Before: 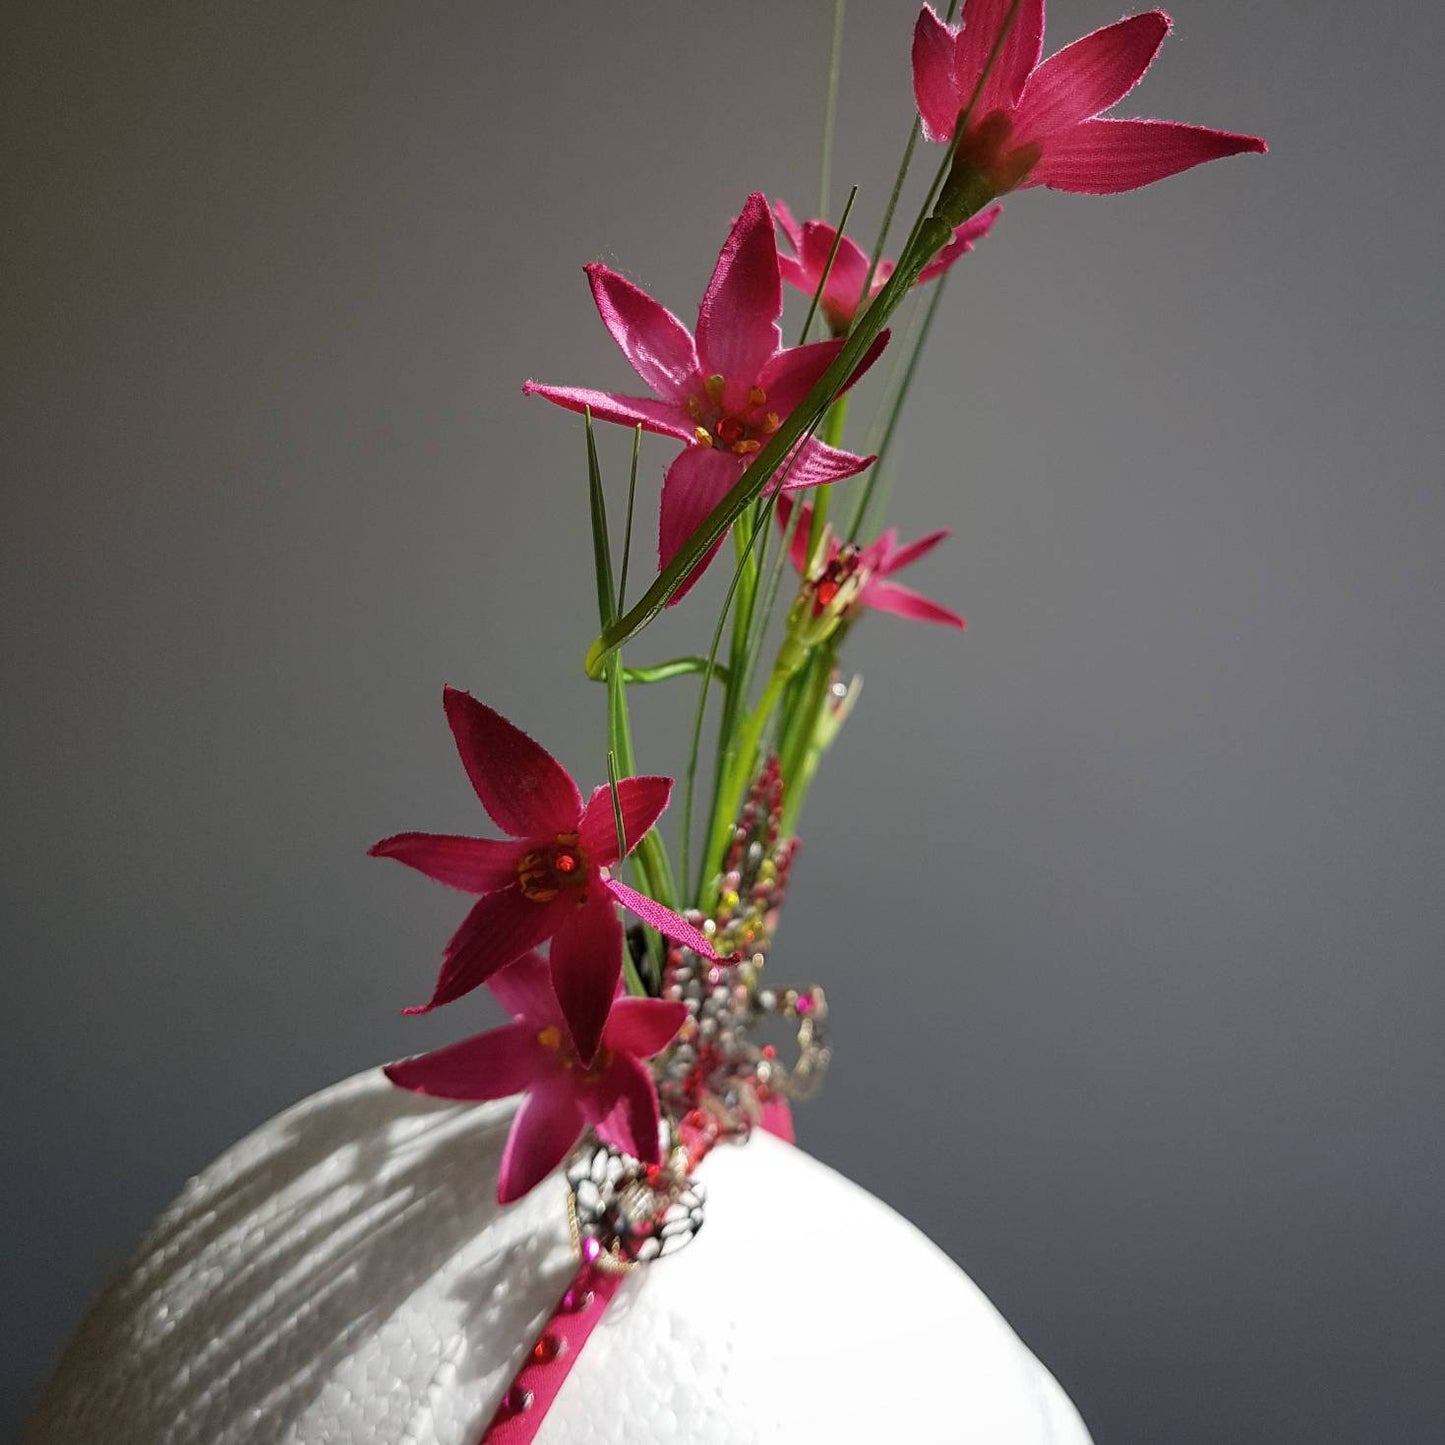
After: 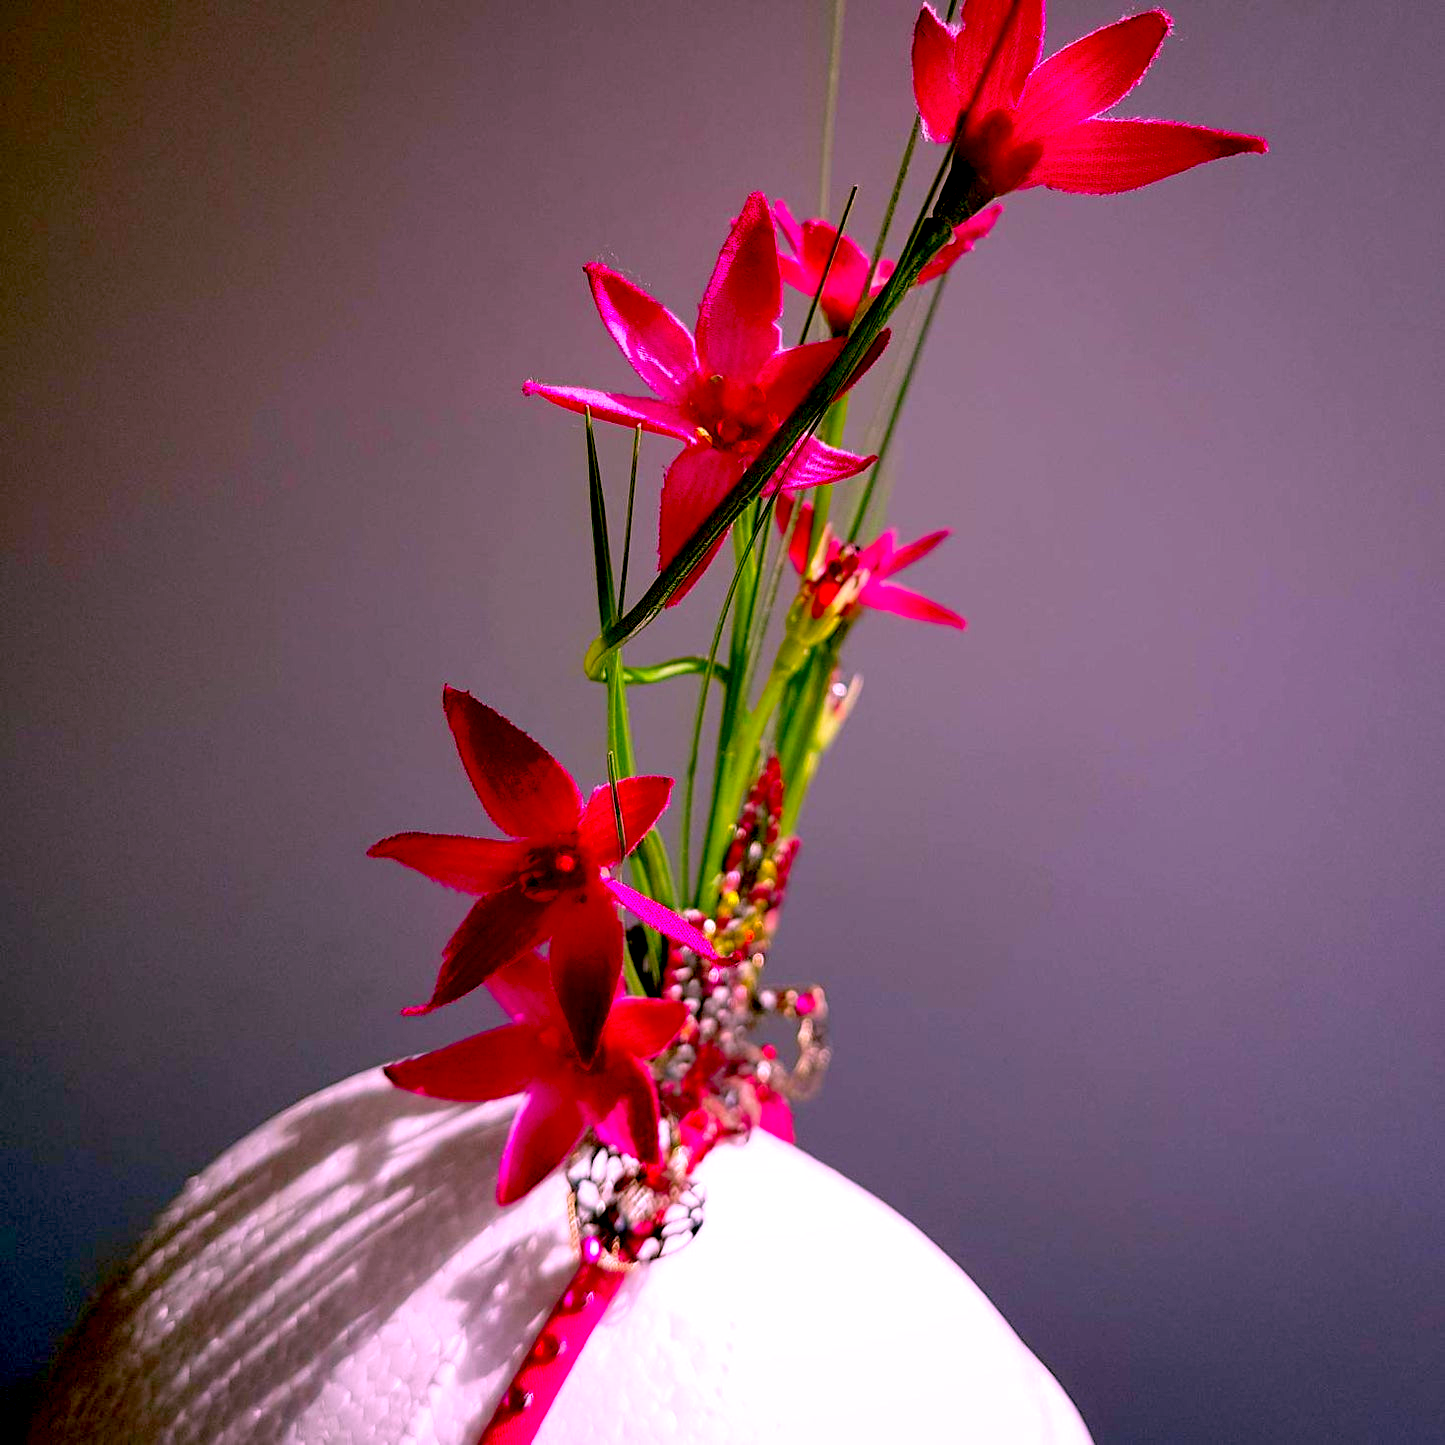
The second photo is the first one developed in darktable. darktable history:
color correction: highlights a* 19.5, highlights b* -11.53, saturation 1.69
exposure: black level correction 0.031, exposure 0.304 EV, compensate highlight preservation false
